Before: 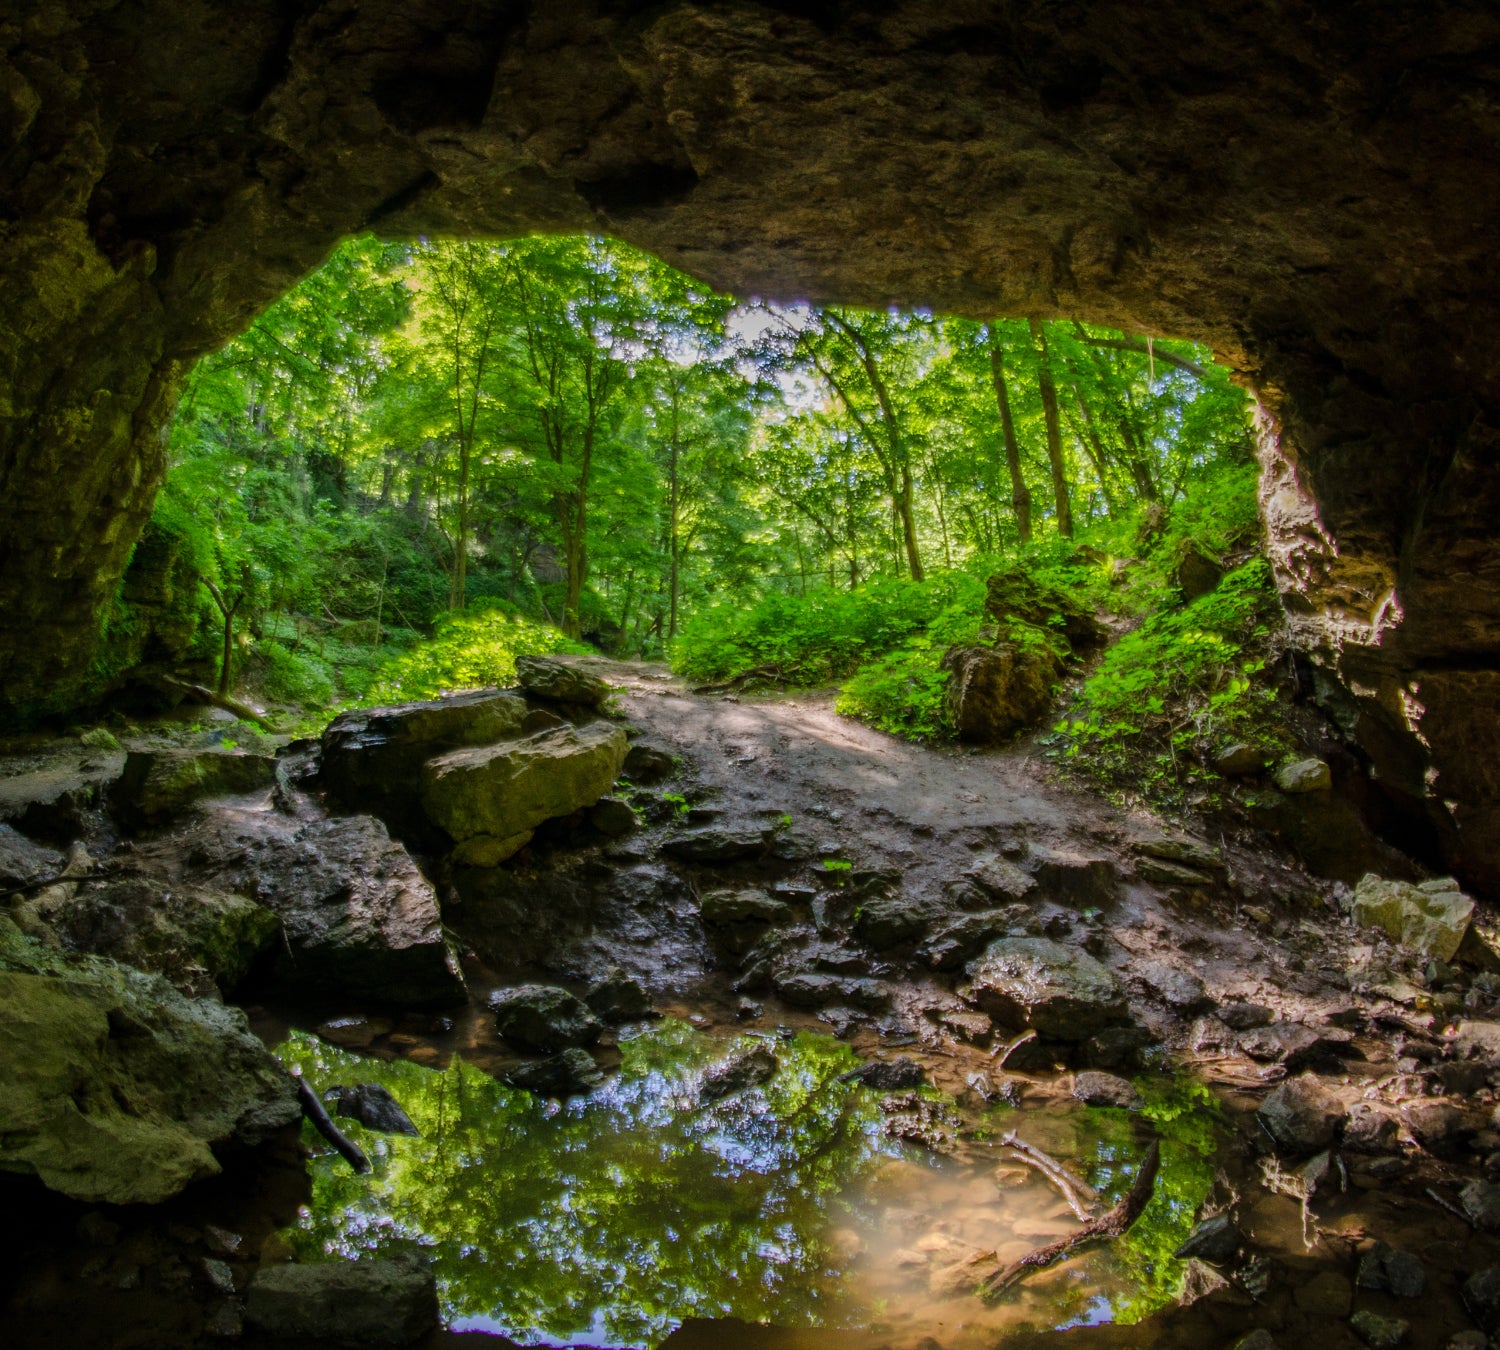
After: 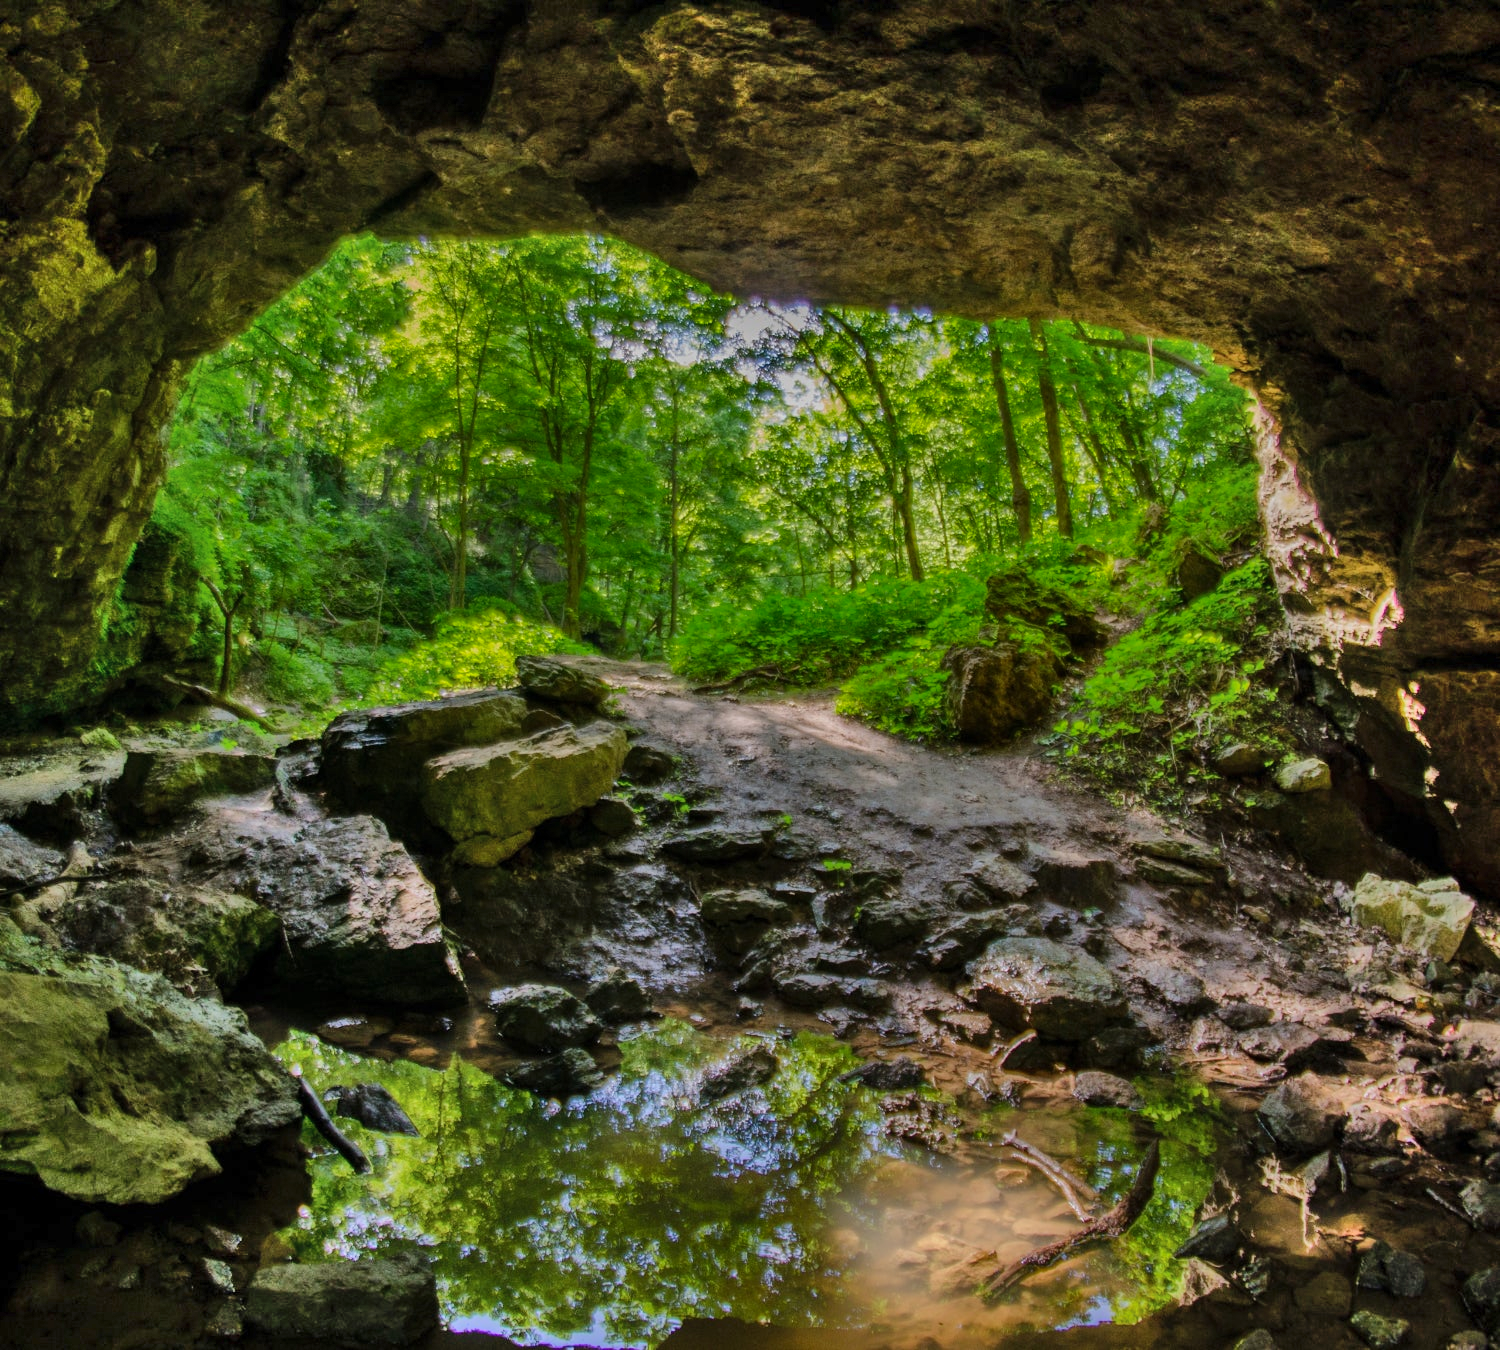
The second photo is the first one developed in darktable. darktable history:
shadows and highlights: shadows 80.55, white point adjustment -8.98, highlights -61.49, soften with gaussian
